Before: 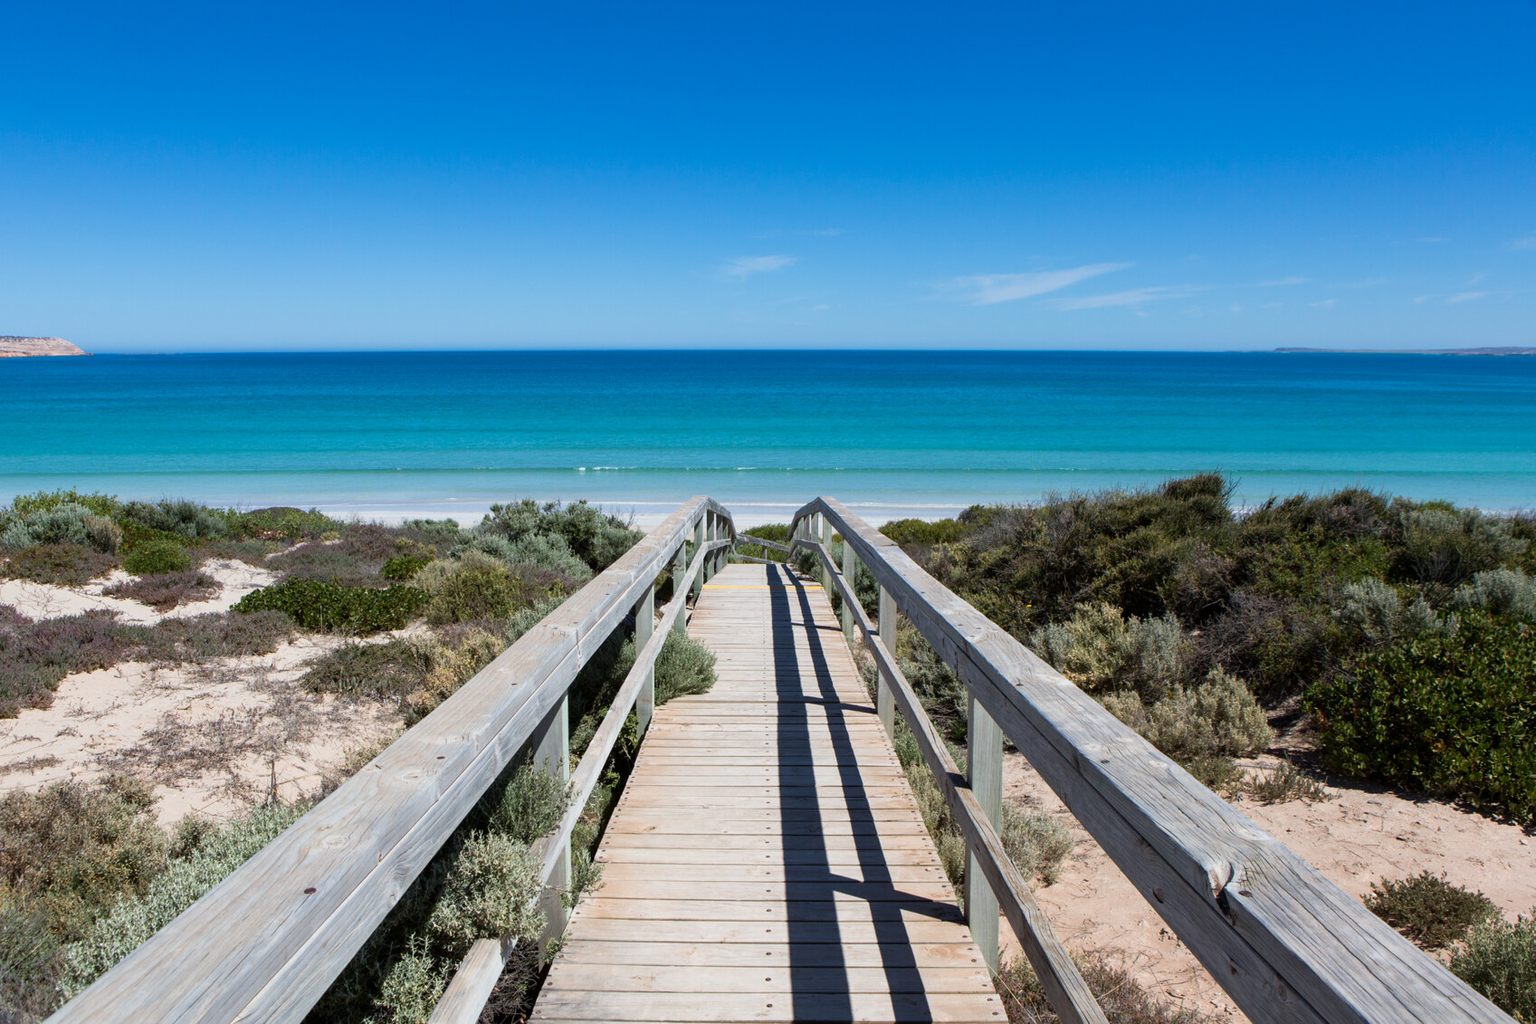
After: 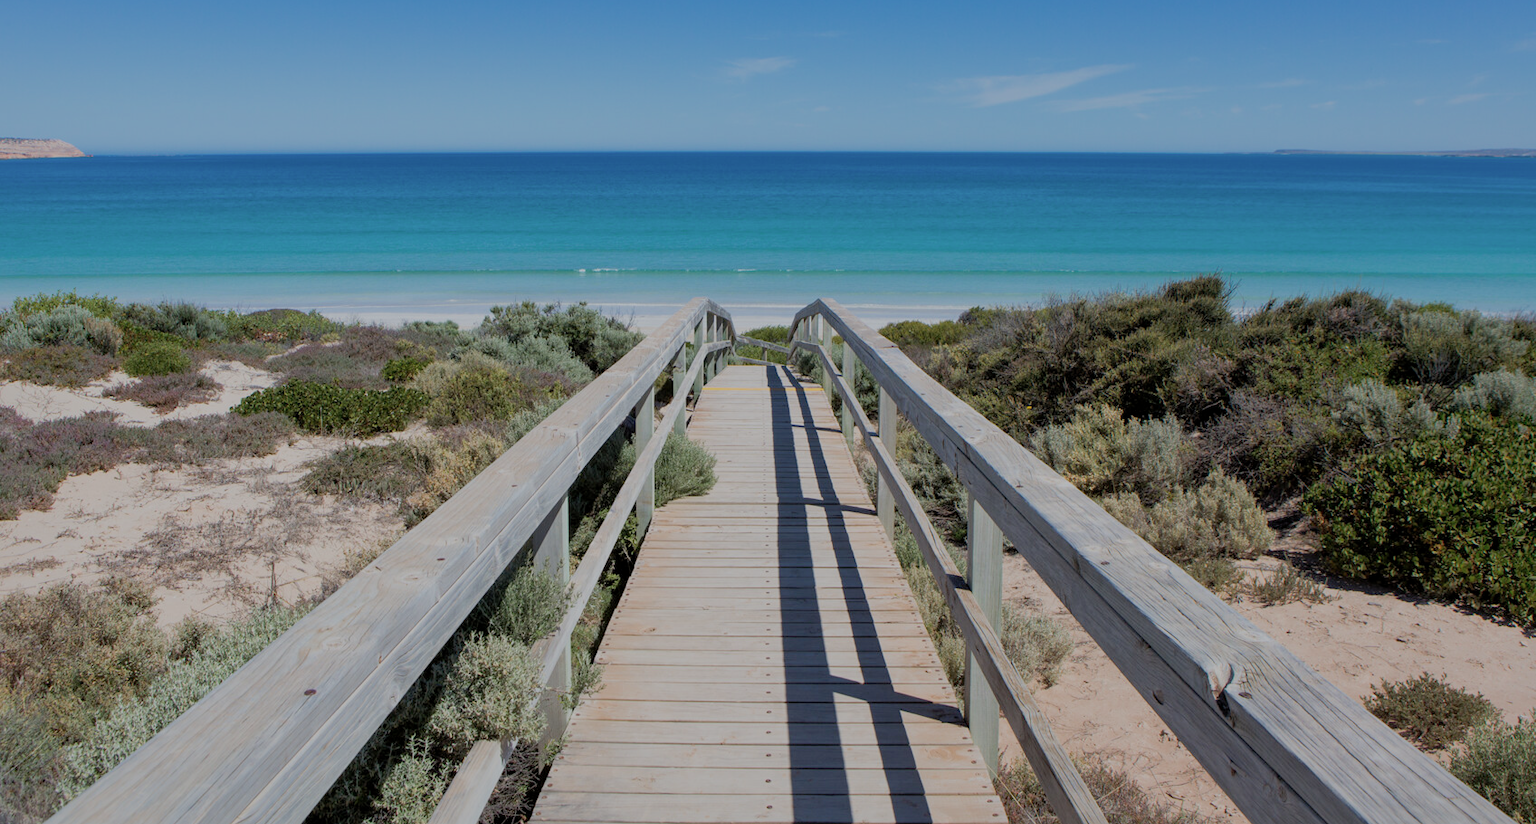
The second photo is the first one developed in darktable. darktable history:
crop and rotate: top 19.439%
shadows and highlights: on, module defaults
filmic rgb: middle gray luminance 4.55%, black relative exposure -13.12 EV, white relative exposure 5.03 EV, target black luminance 0%, hardness 5.15, latitude 59.51%, contrast 0.771, highlights saturation mix 4.11%, shadows ↔ highlights balance 26.3%
